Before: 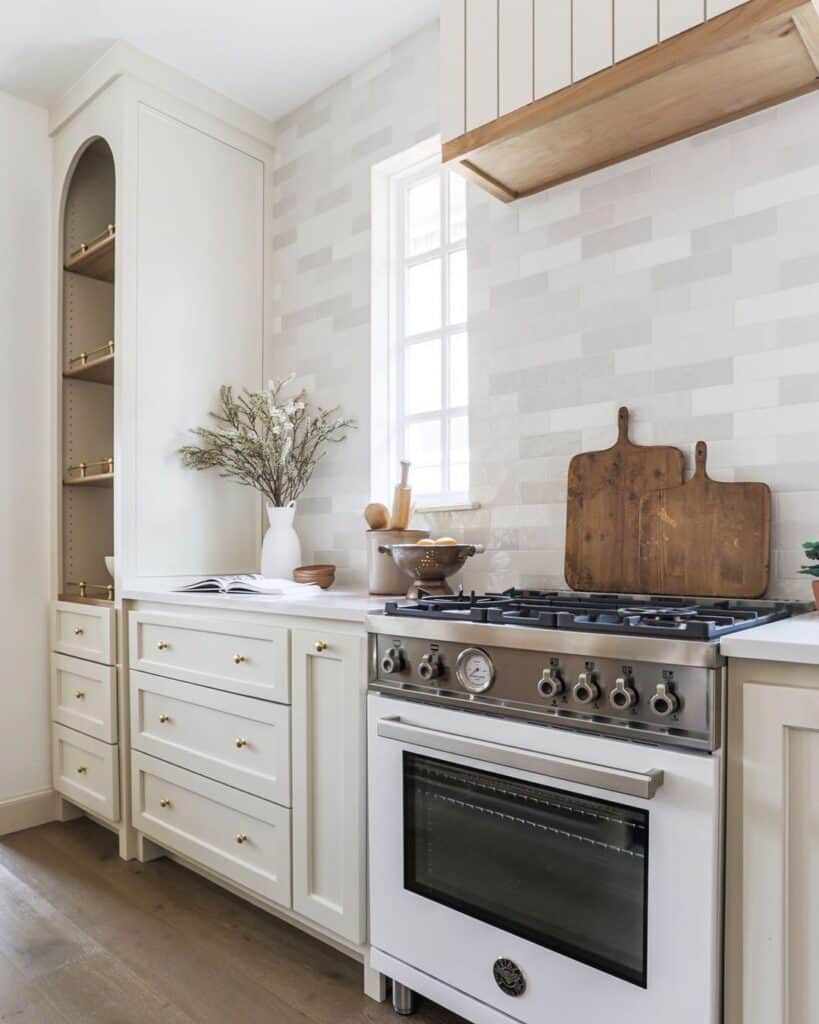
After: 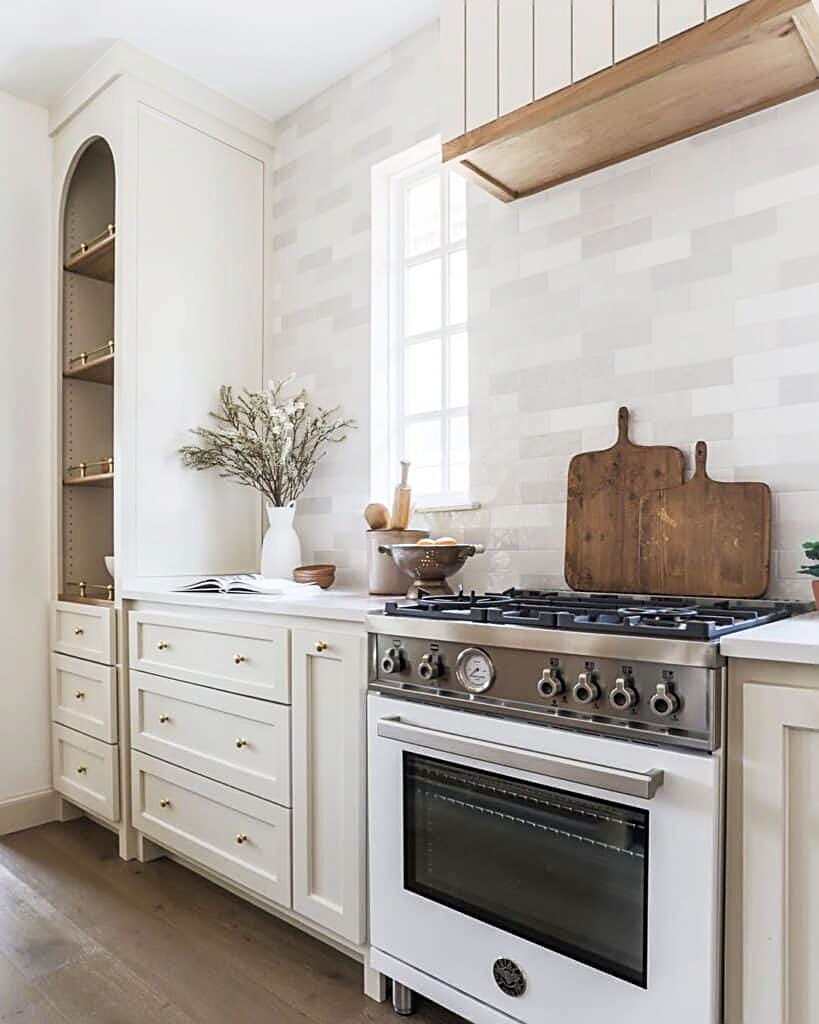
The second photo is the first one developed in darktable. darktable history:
sharpen: on, module defaults
shadows and highlights: shadows -1.9, highlights 39.08, highlights color adjustment 0.602%
